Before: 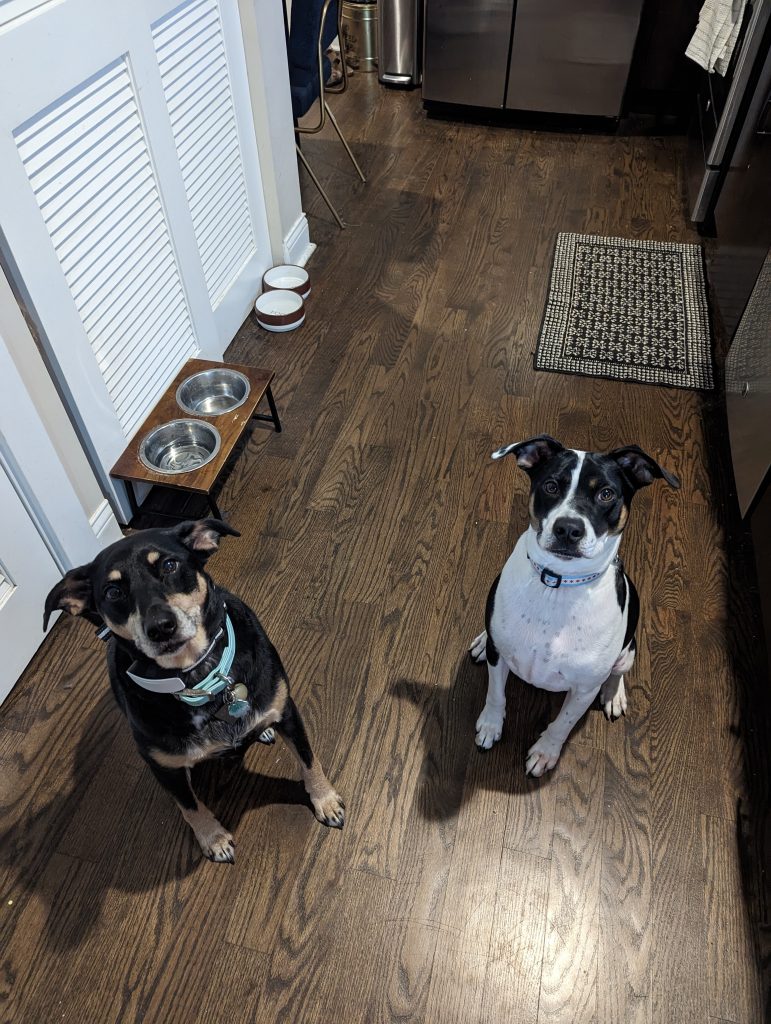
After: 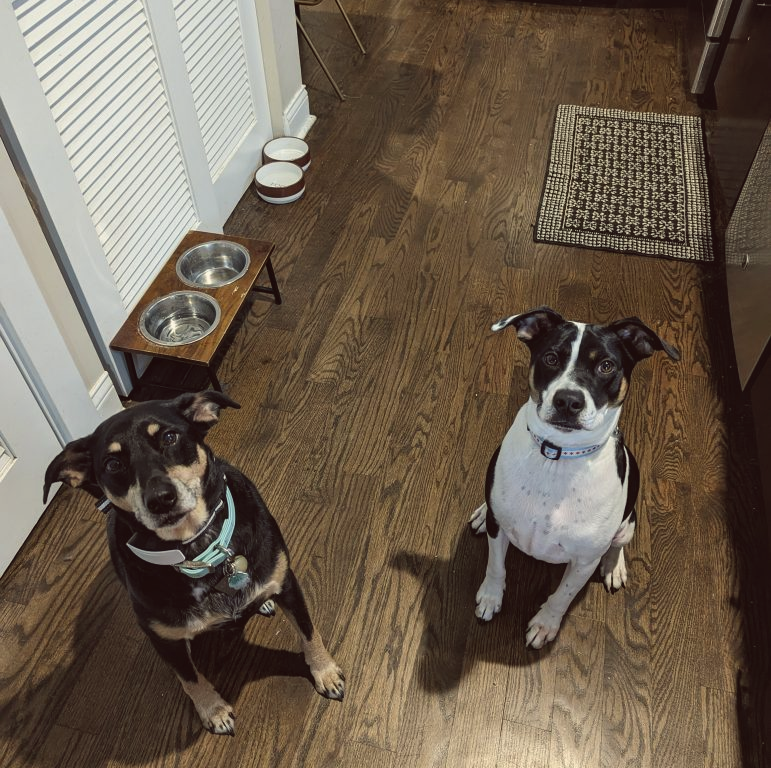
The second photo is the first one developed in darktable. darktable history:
crop and rotate: top 12.5%, bottom 12.5%
shadows and highlights: shadows 37.27, highlights -28.18, soften with gaussian
color balance: lift [1.005, 1.002, 0.998, 0.998], gamma [1, 1.021, 1.02, 0.979], gain [0.923, 1.066, 1.056, 0.934]
